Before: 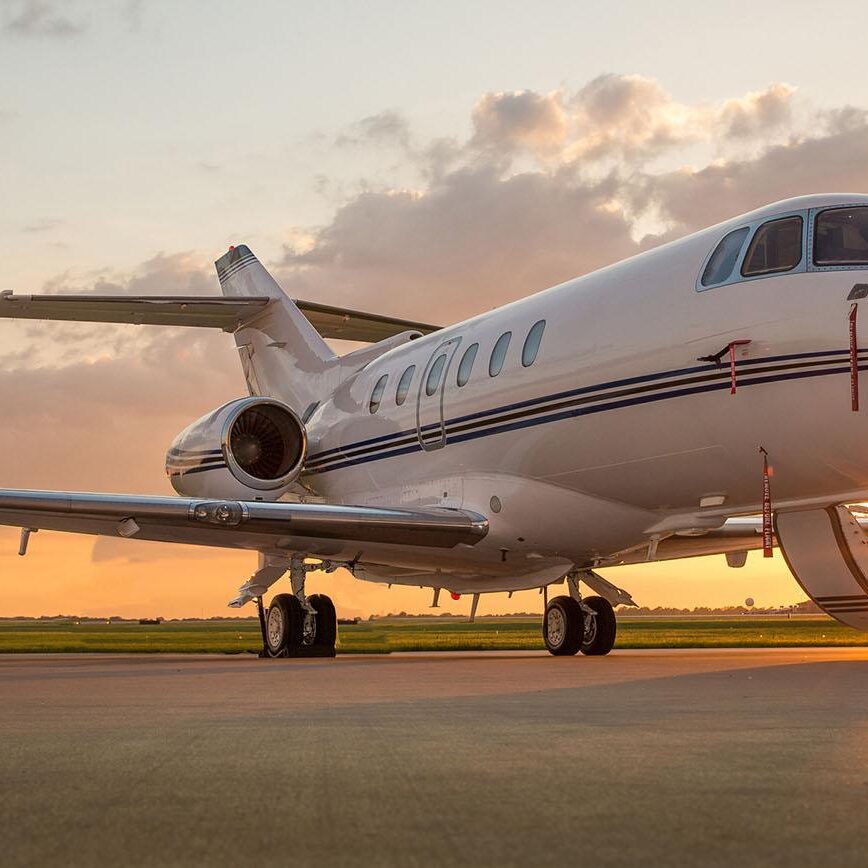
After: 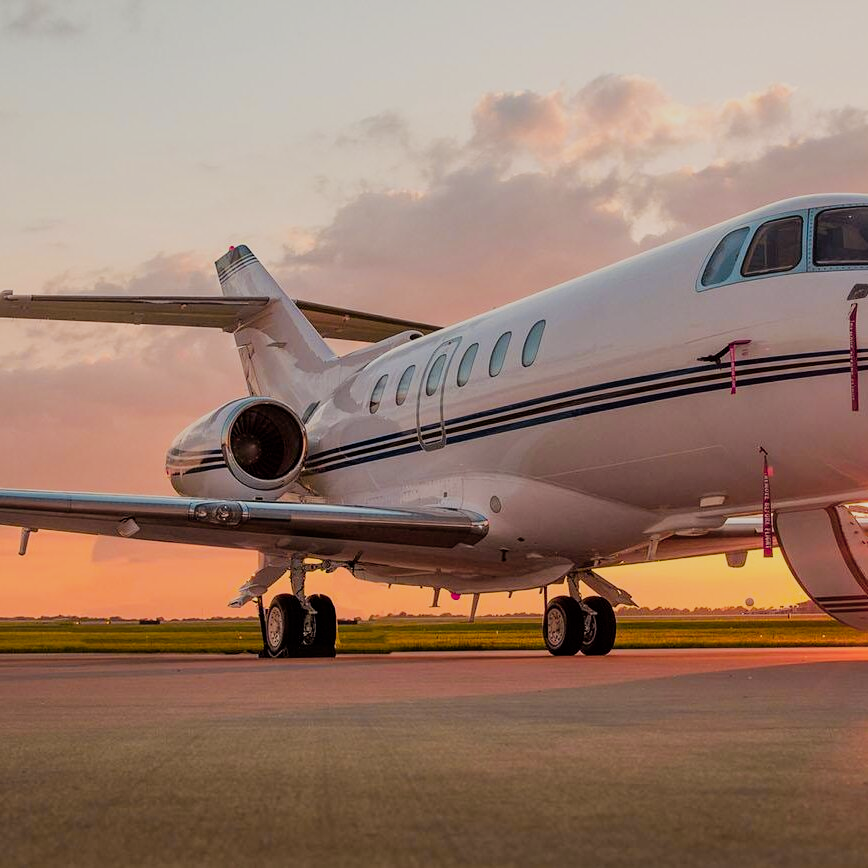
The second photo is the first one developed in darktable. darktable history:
filmic rgb: black relative exposure -7.65 EV, white relative exposure 4.56 EV, hardness 3.61, contrast 1.061
color balance rgb: shadows lift › hue 84.95°, perceptual saturation grading › global saturation 29.607%, hue shift -13.56°
